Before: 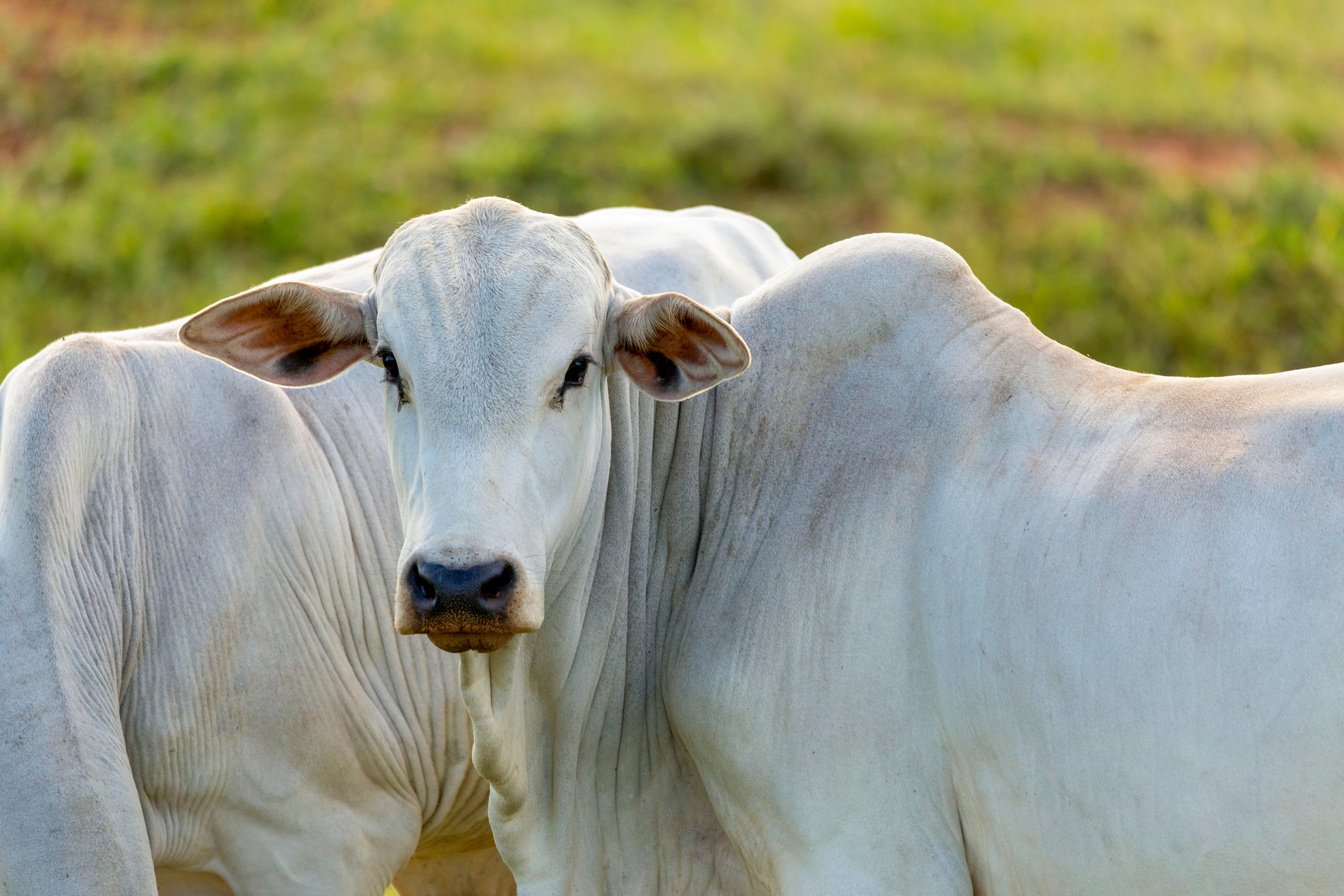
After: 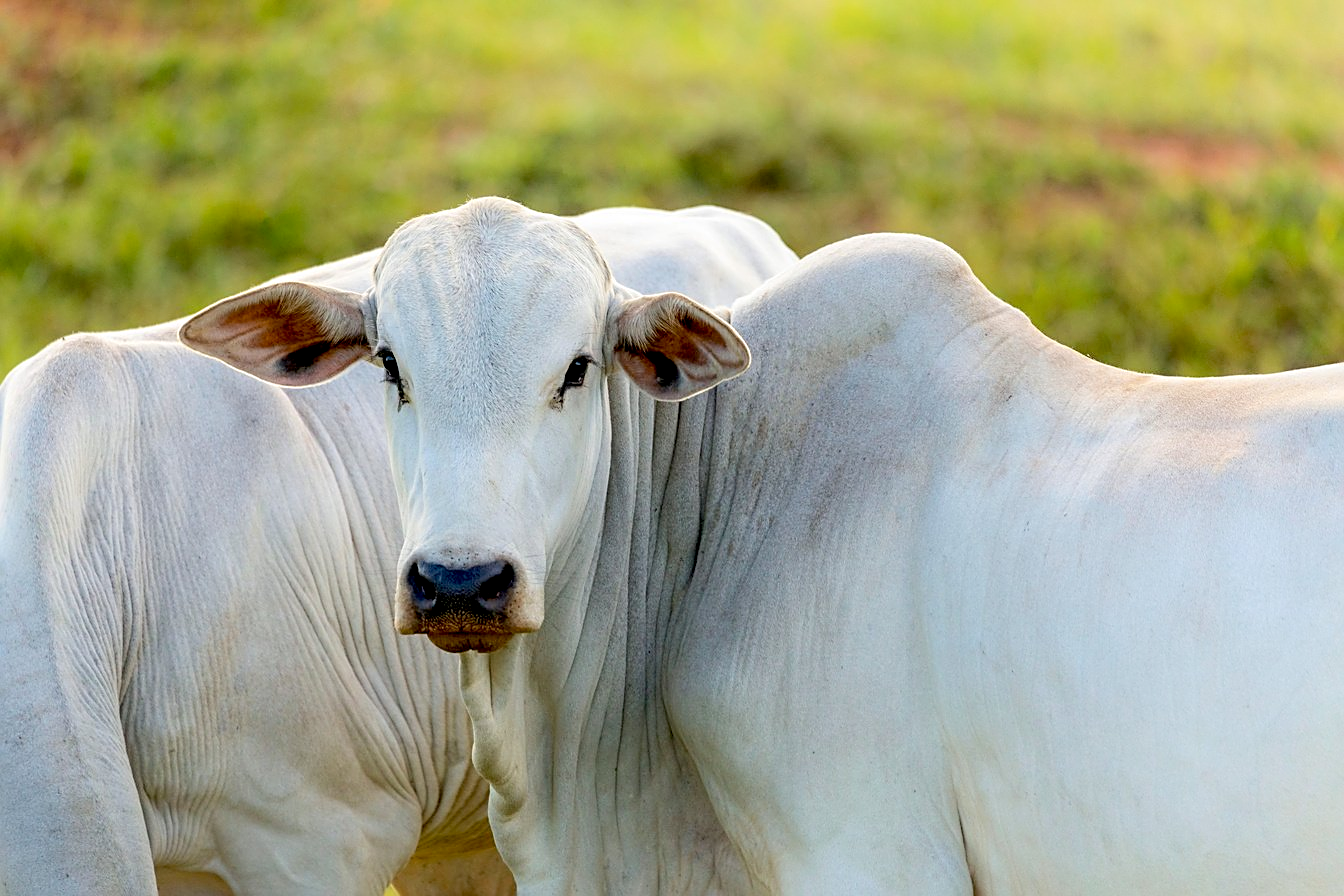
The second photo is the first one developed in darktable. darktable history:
sharpen: on, module defaults
shadows and highlights: shadows -54.3, highlights 86.09, soften with gaussian
exposure: black level correction 0.01, exposure 0.014 EV, compensate highlight preservation false
